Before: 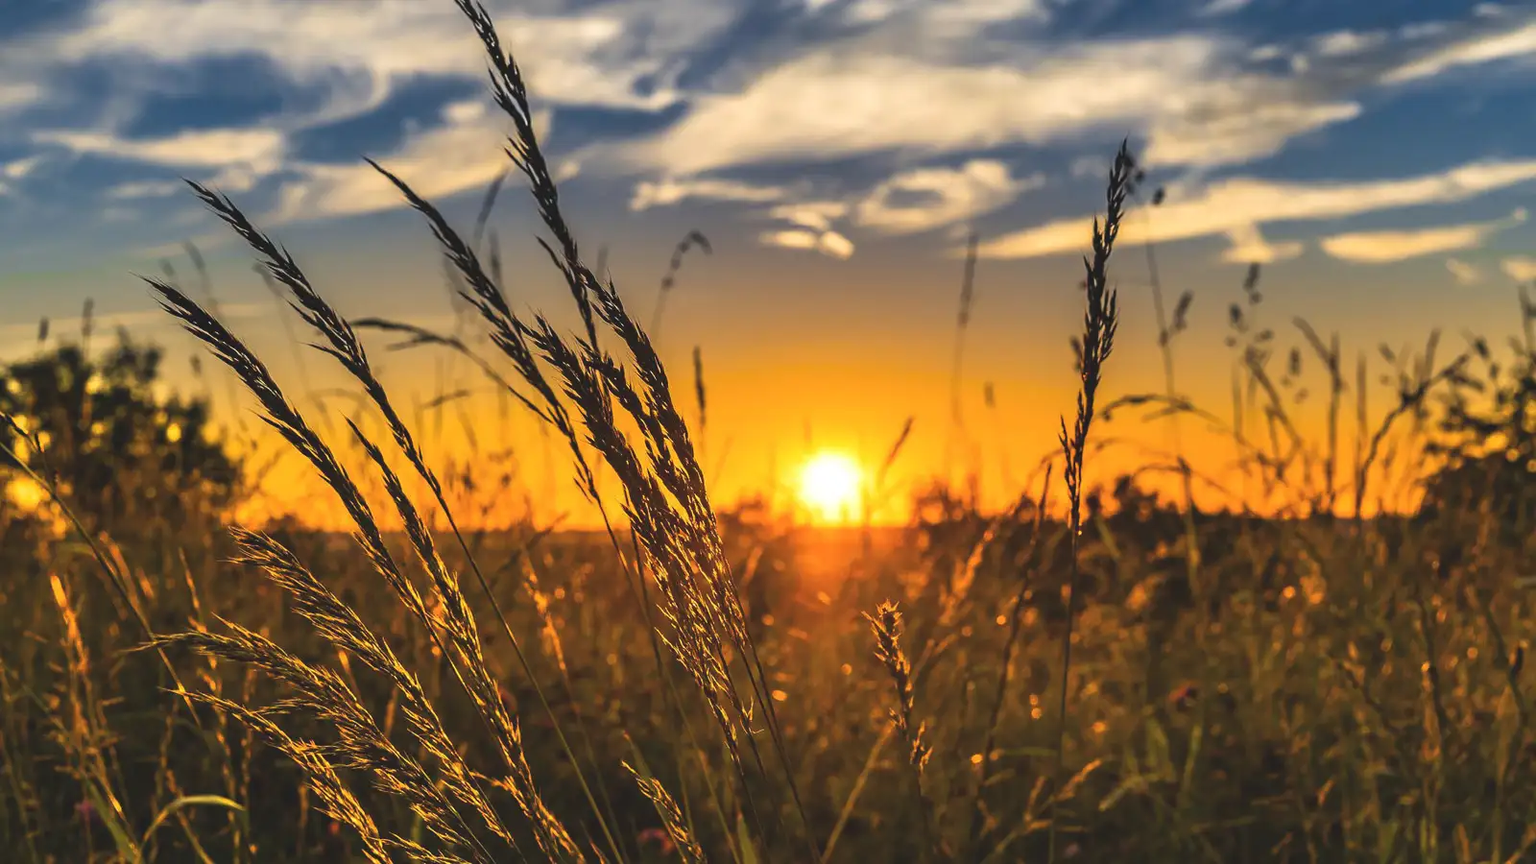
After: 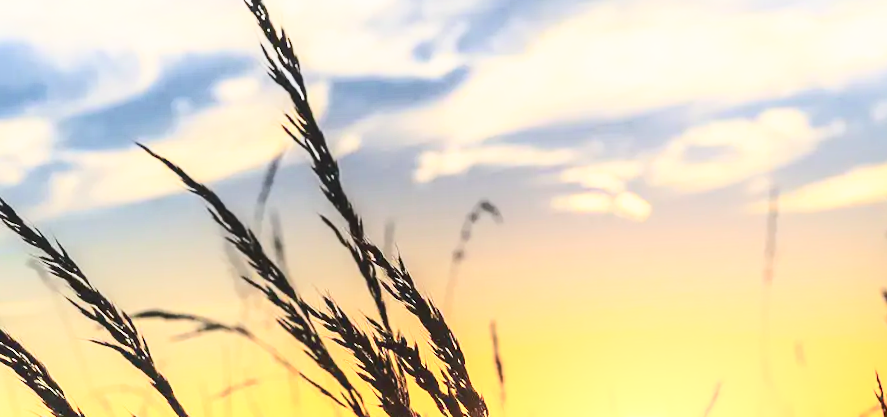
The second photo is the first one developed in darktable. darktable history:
rotate and perspective: rotation -3.18°, automatic cropping off
shadows and highlights: highlights 70.7, soften with gaussian
base curve: curves: ch0 [(0, 0) (0.088, 0.125) (0.176, 0.251) (0.354, 0.501) (0.613, 0.749) (1, 0.877)], preserve colors none
crop: left 15.306%, top 9.065%, right 30.789%, bottom 48.638%
contrast brightness saturation: contrast 0.28
exposure: exposure 0.3 EV, compensate highlight preservation false
tone equalizer: on, module defaults
